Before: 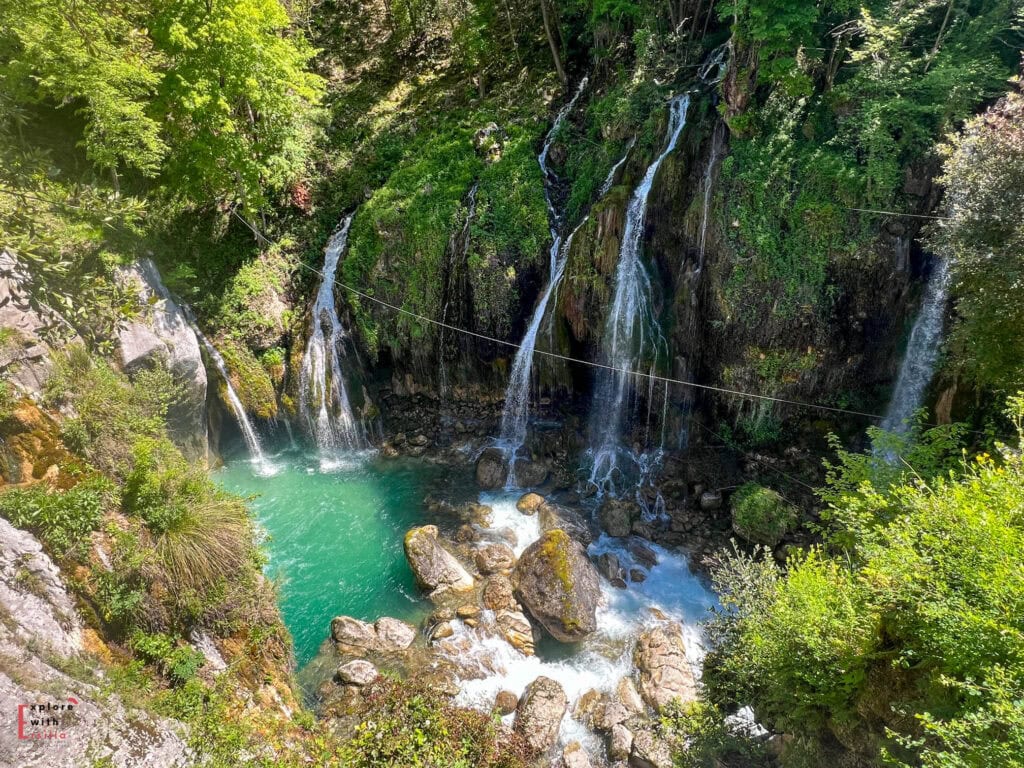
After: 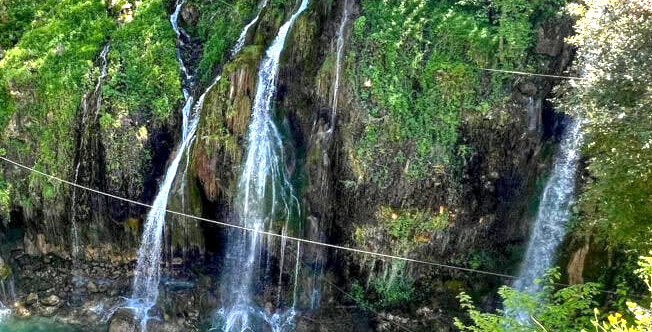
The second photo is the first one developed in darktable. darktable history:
exposure: black level correction 0.001, exposure 1.398 EV, compensate exposure bias true, compensate highlight preservation false
crop: left 36.005%, top 18.293%, right 0.31%, bottom 38.444%
shadows and highlights: soften with gaussian
